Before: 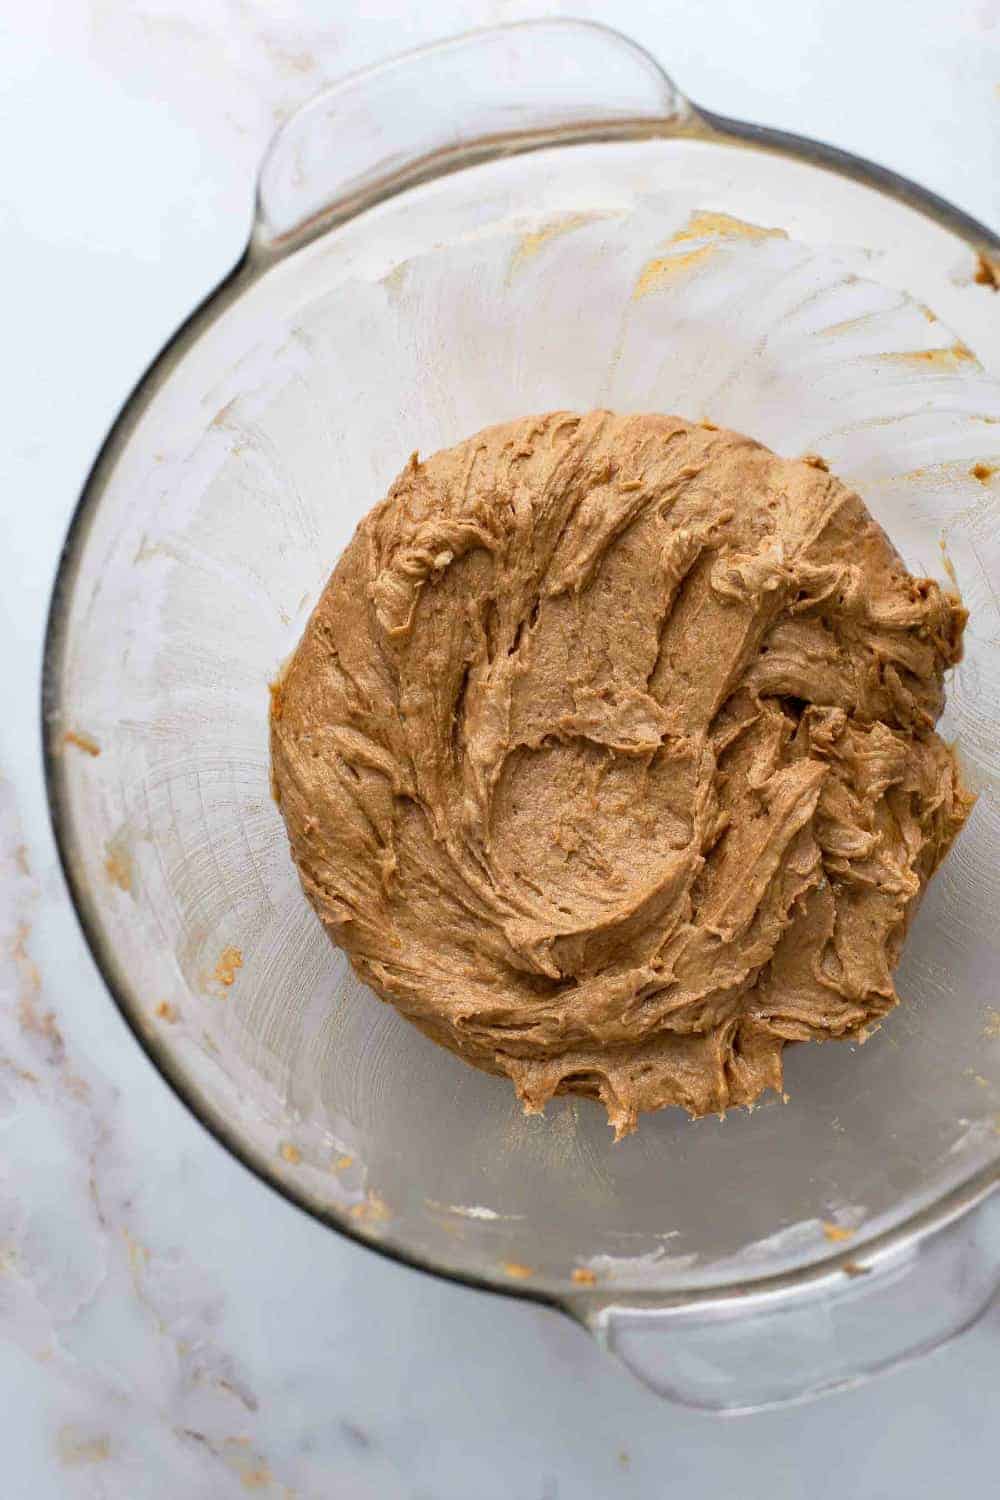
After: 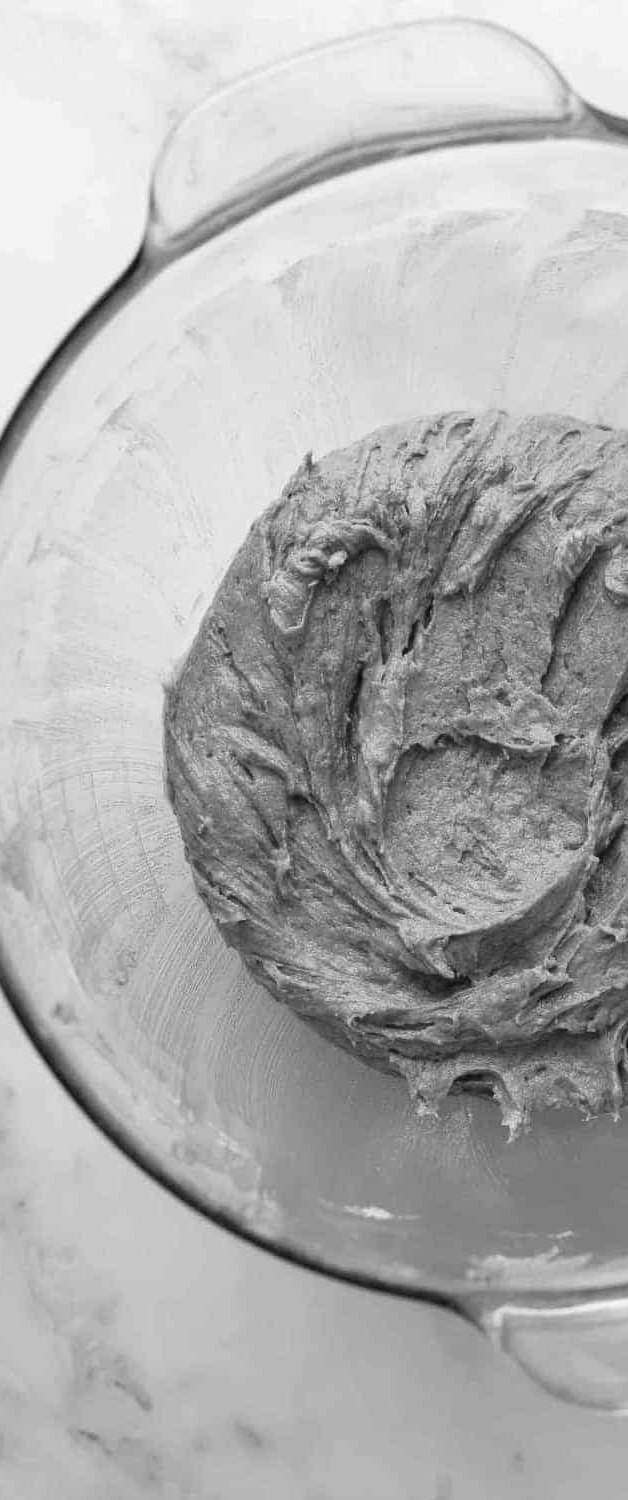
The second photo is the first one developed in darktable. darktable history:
crop: left 10.644%, right 26.528%
monochrome: on, module defaults
